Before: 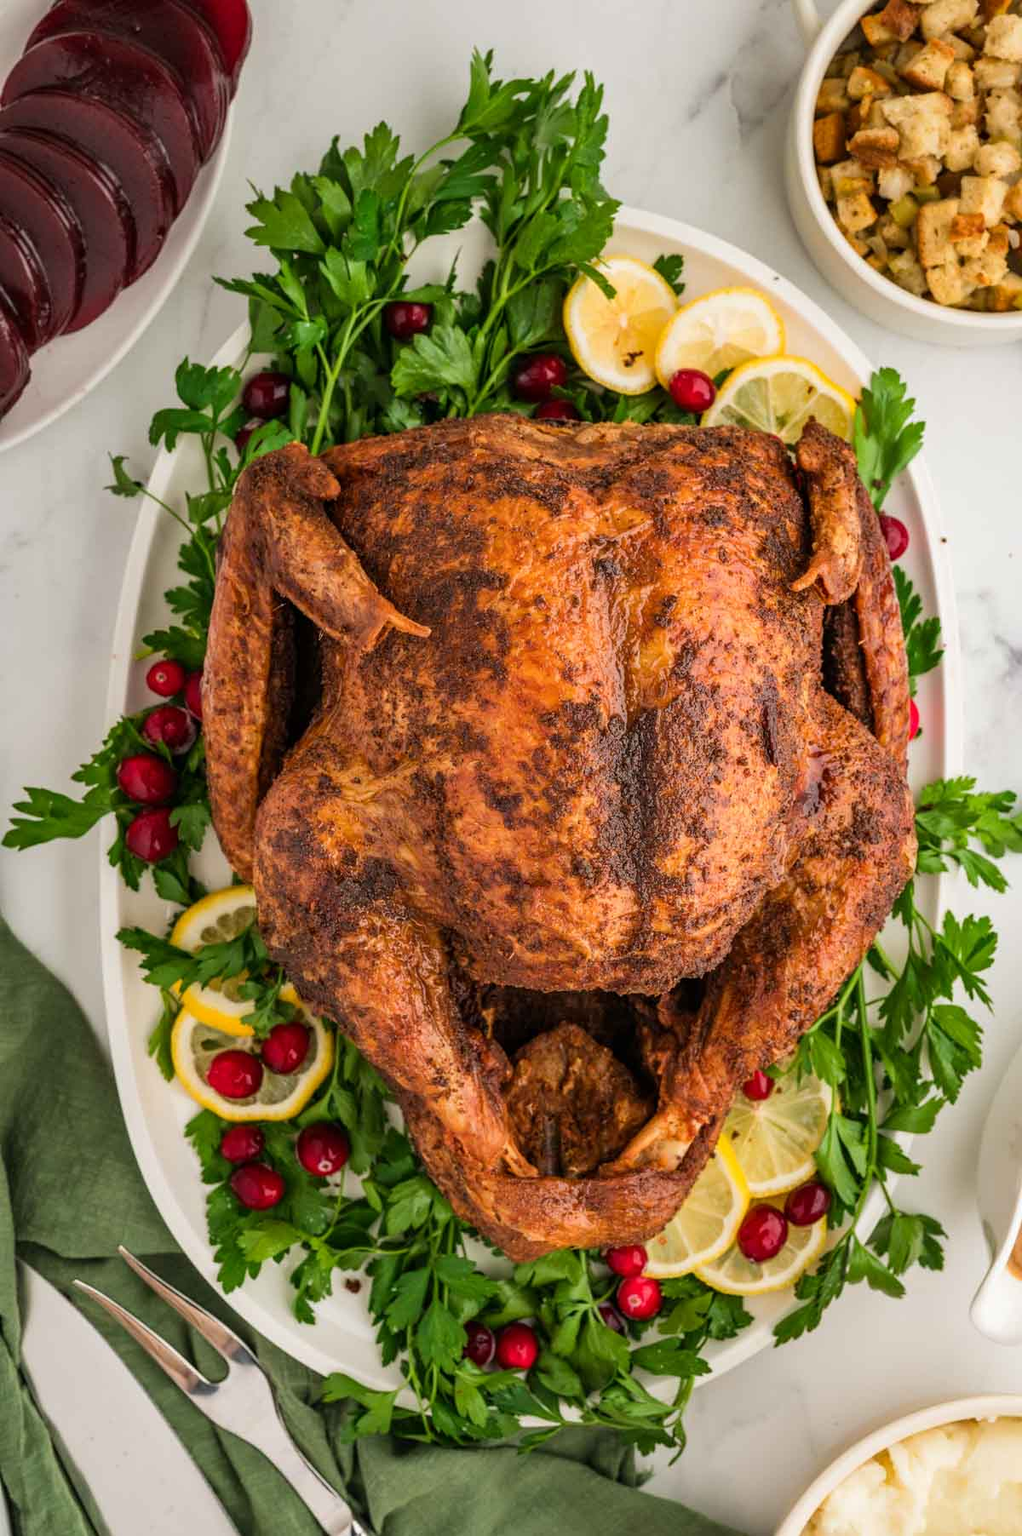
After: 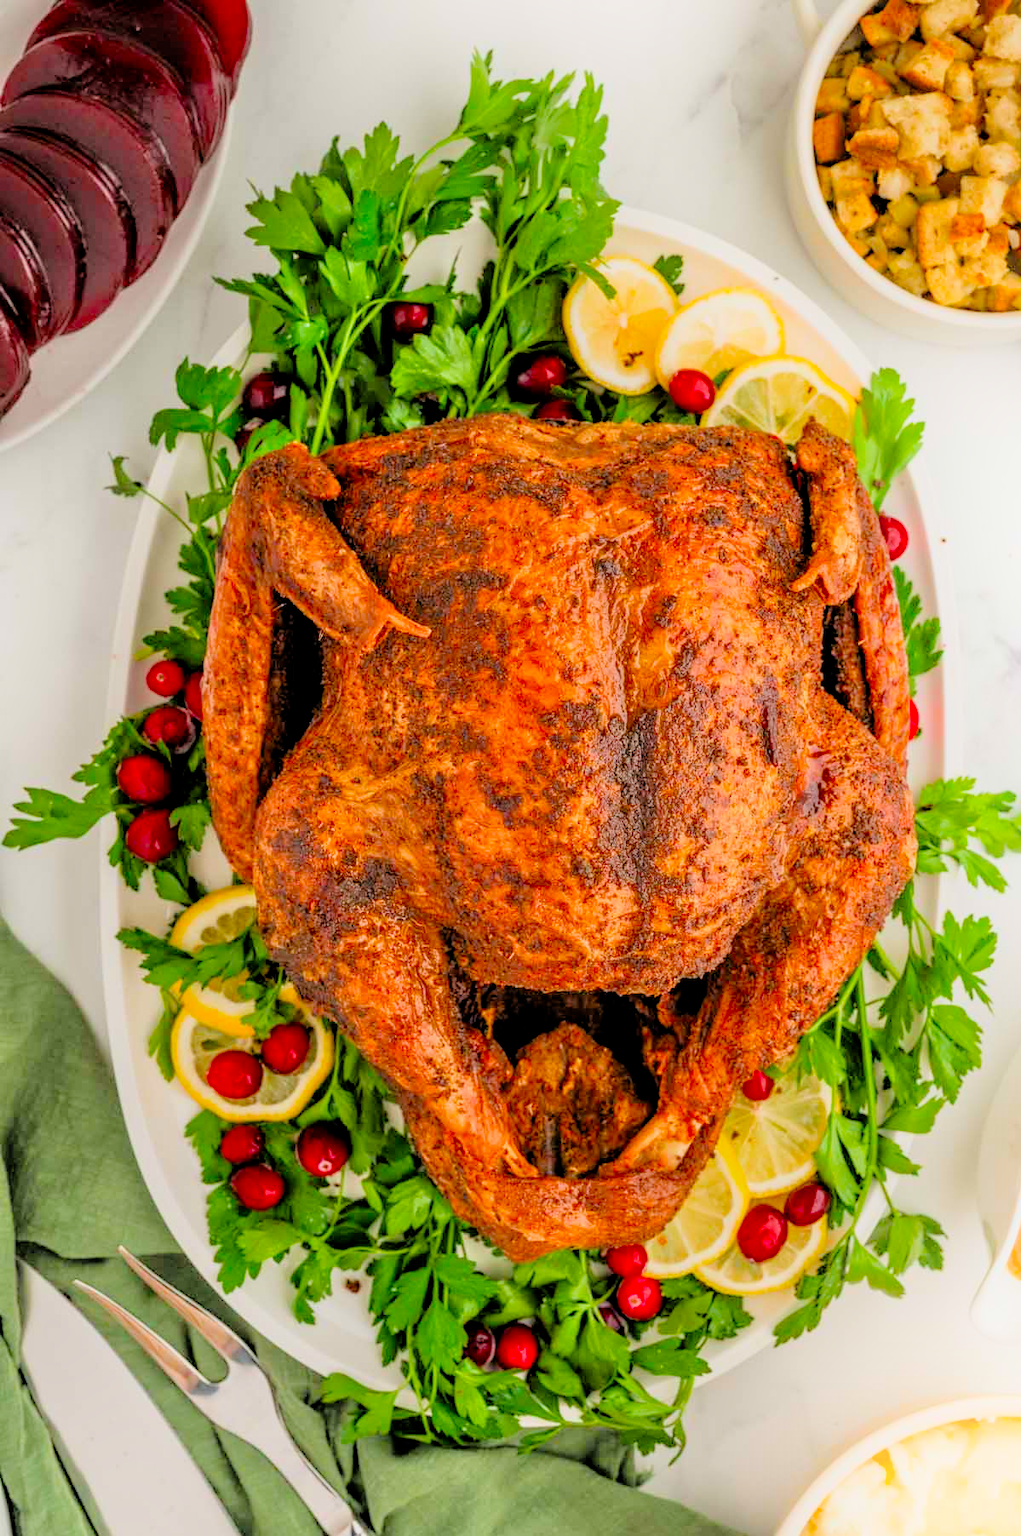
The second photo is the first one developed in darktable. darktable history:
filmic rgb: black relative exposure -7.75 EV, white relative exposure 4.4 EV, threshold 3 EV, target black luminance 0%, hardness 3.76, latitude 50.51%, contrast 1.074, highlights saturation mix 10%, shadows ↔ highlights balance -0.22%, color science v4 (2020), enable highlight reconstruction true
tone equalizer: -7 EV 0.15 EV, -6 EV 0.6 EV, -5 EV 1.15 EV, -4 EV 1.33 EV, -3 EV 1.15 EV, -2 EV 0.6 EV, -1 EV 0.15 EV, mask exposure compensation -0.5 EV
shadows and highlights: shadows -54.3, highlights 86.09, soften with gaussian
